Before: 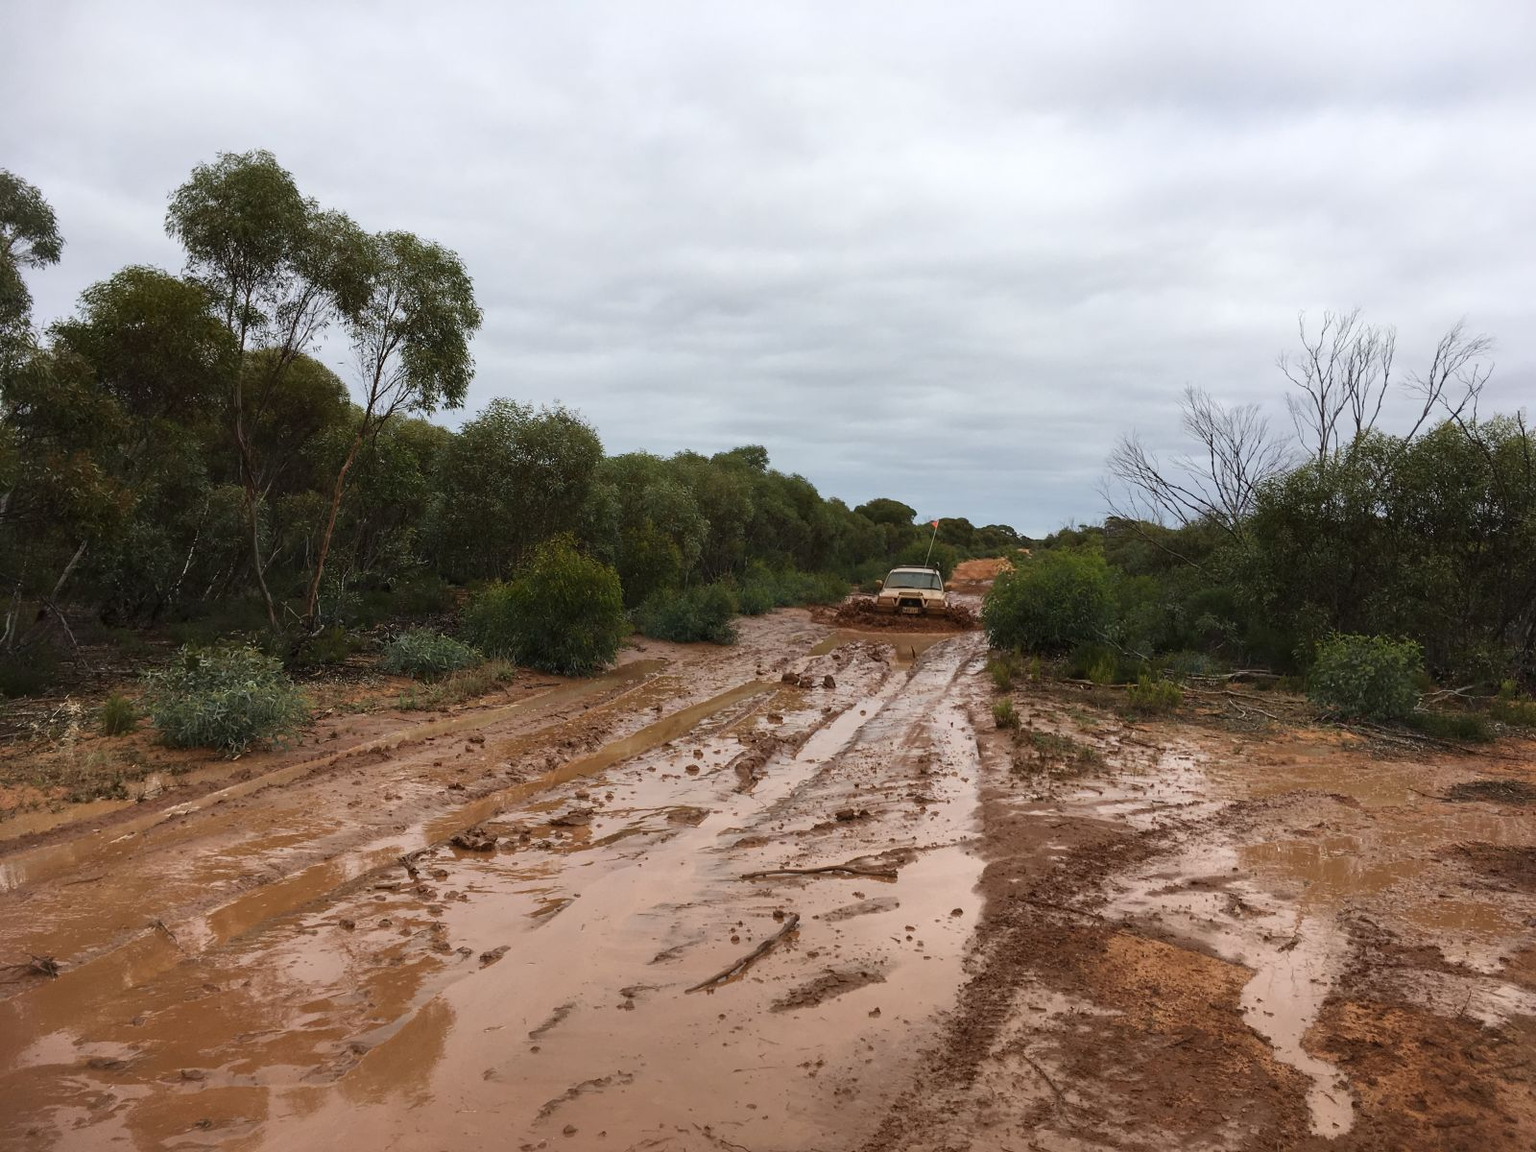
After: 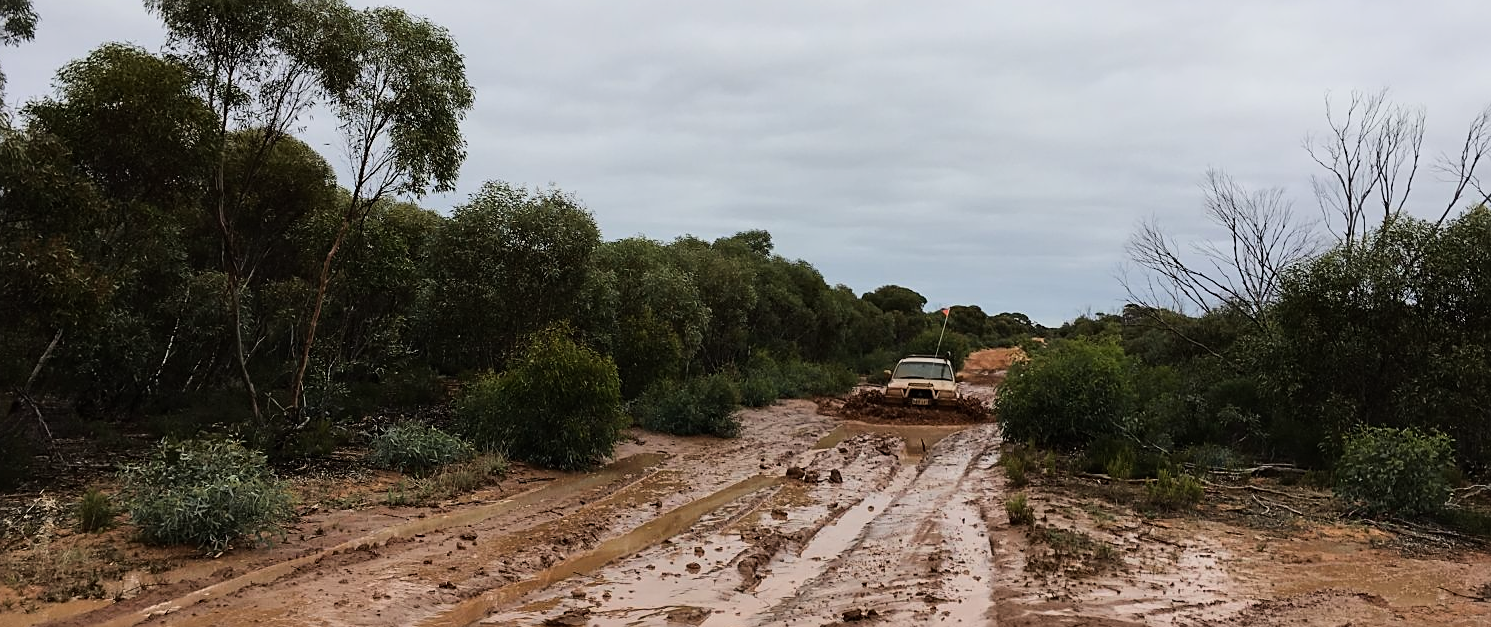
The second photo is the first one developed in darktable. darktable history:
base curve: curves: ch0 [(0, 0) (0.008, 0.007) (0.022, 0.029) (0.048, 0.089) (0.092, 0.197) (0.191, 0.399) (0.275, 0.534) (0.357, 0.65) (0.477, 0.78) (0.542, 0.833) (0.799, 0.973) (1, 1)]
crop: left 1.774%, top 19.523%, right 5.032%, bottom 28.217%
sharpen: on, module defaults
exposure: exposure -1.009 EV, compensate highlight preservation false
